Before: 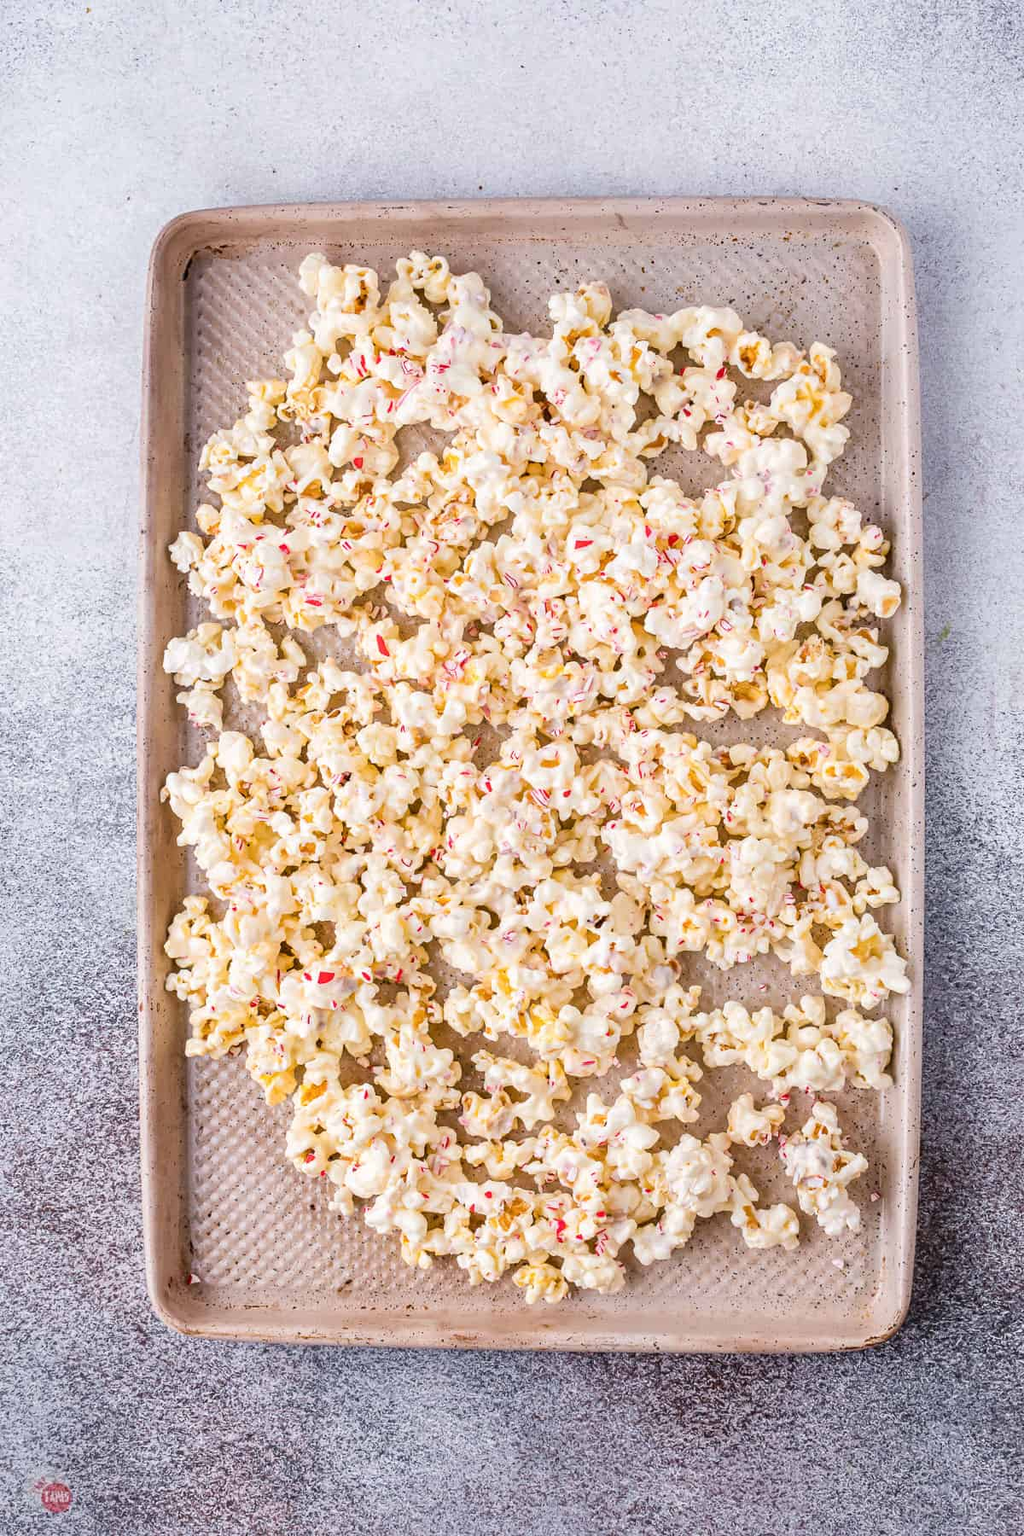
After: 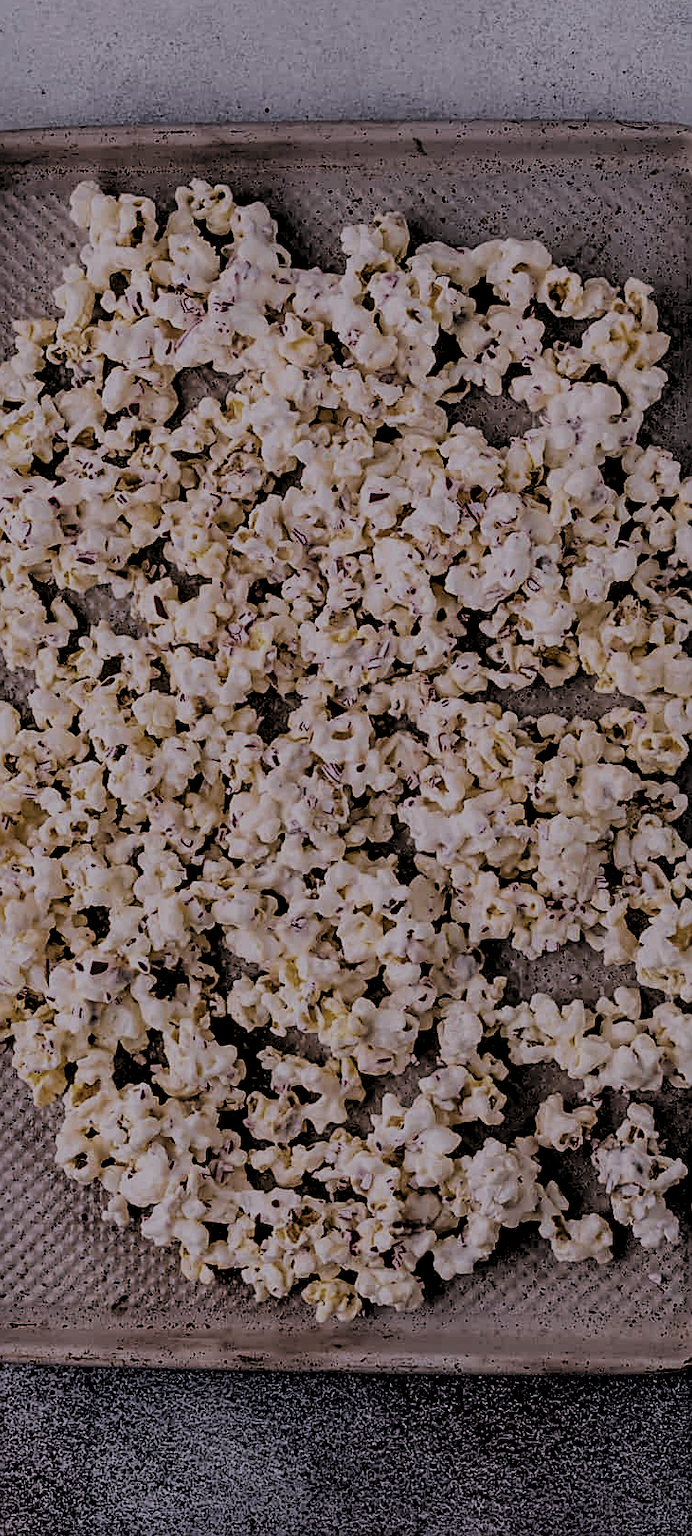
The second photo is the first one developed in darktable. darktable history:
filmic rgb: black relative exposure -4.58 EV, white relative exposure 4.8 EV, threshold 3 EV, hardness 2.36, latitude 36.07%, contrast 1.048, highlights saturation mix 1.32%, shadows ↔ highlights balance 1.25%, color science v4 (2020), enable highlight reconstruction true
sharpen: on, module defaults
white balance: red 1.05, blue 1.072
crop and rotate: left 22.918%, top 5.629%, right 14.711%, bottom 2.247%
levels: levels [0.514, 0.759, 1]
